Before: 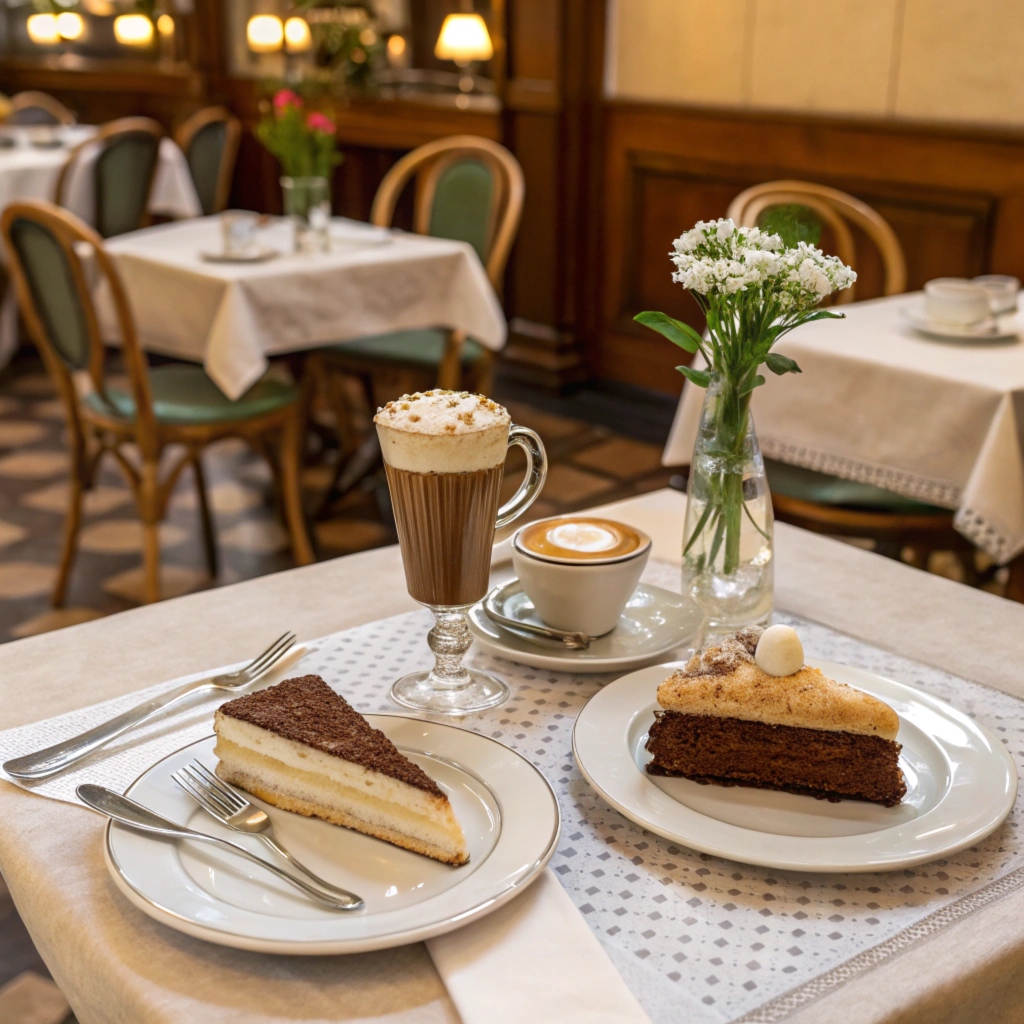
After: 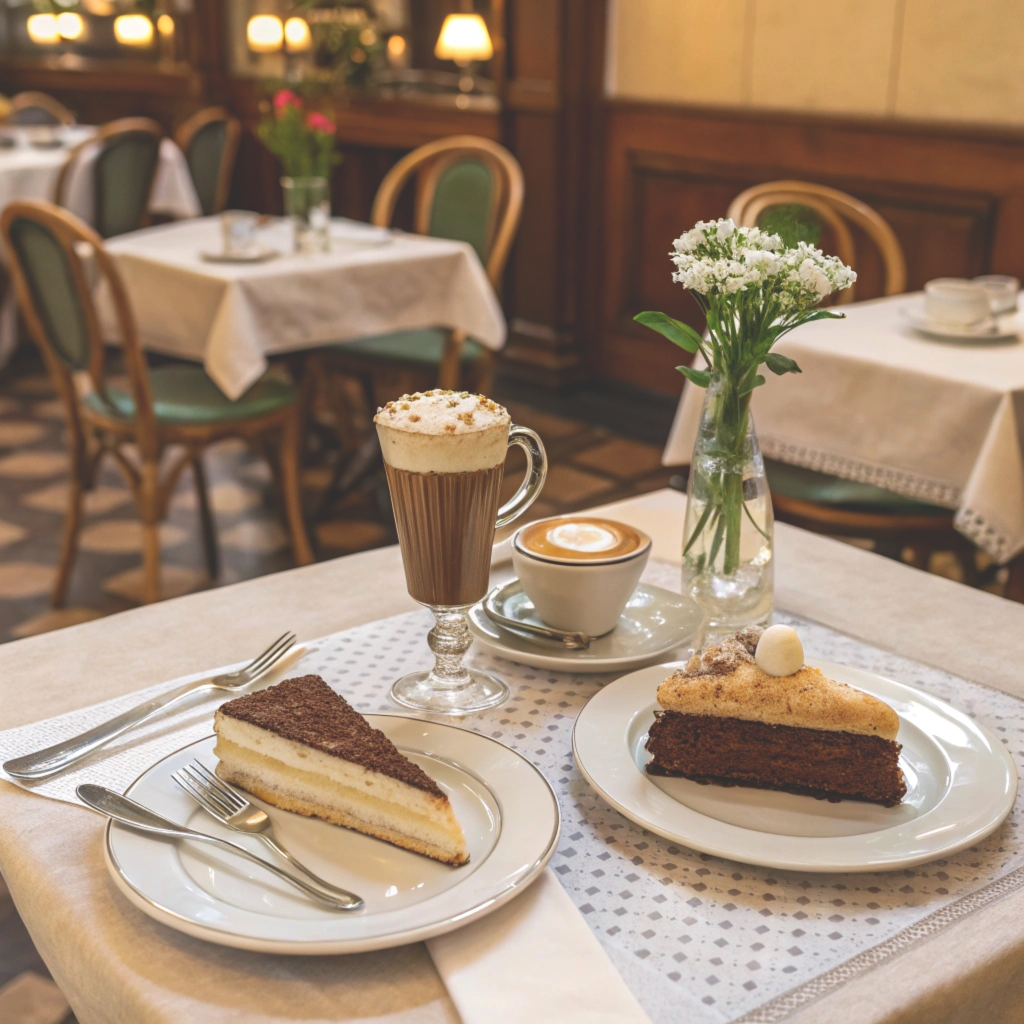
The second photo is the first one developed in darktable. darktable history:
exposure: black level correction -0.028, compensate highlight preservation false
velvia: strength 10%
